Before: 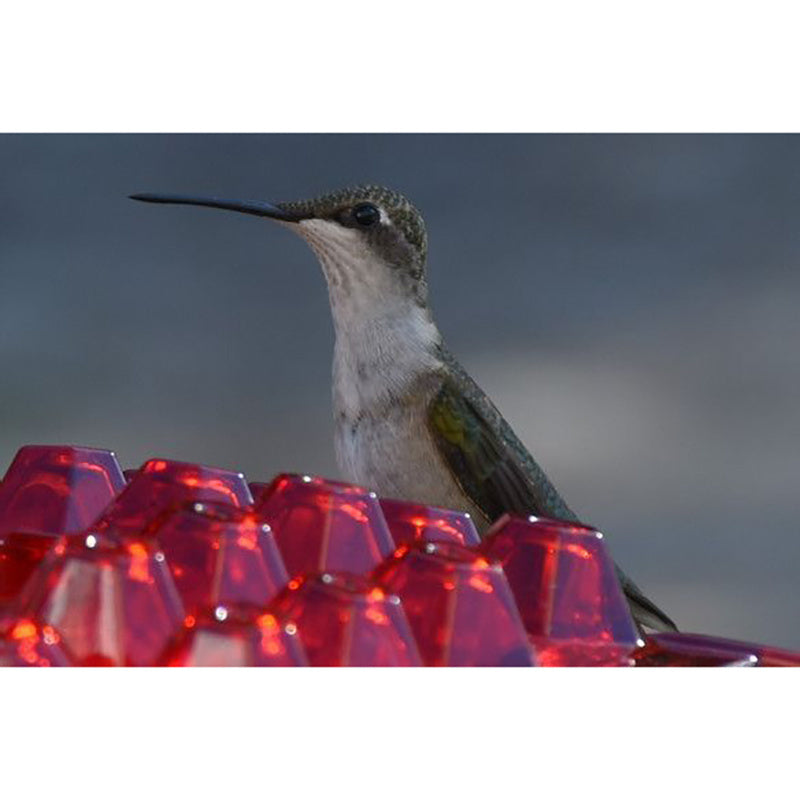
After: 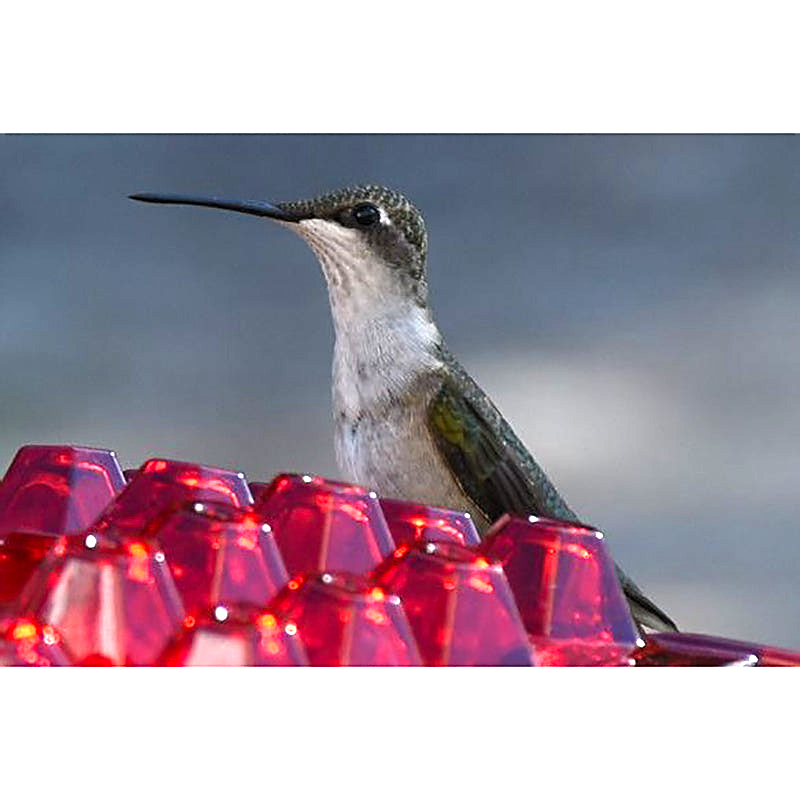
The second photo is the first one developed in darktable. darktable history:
levels: levels [0.012, 0.367, 0.697]
sharpen: on, module defaults
